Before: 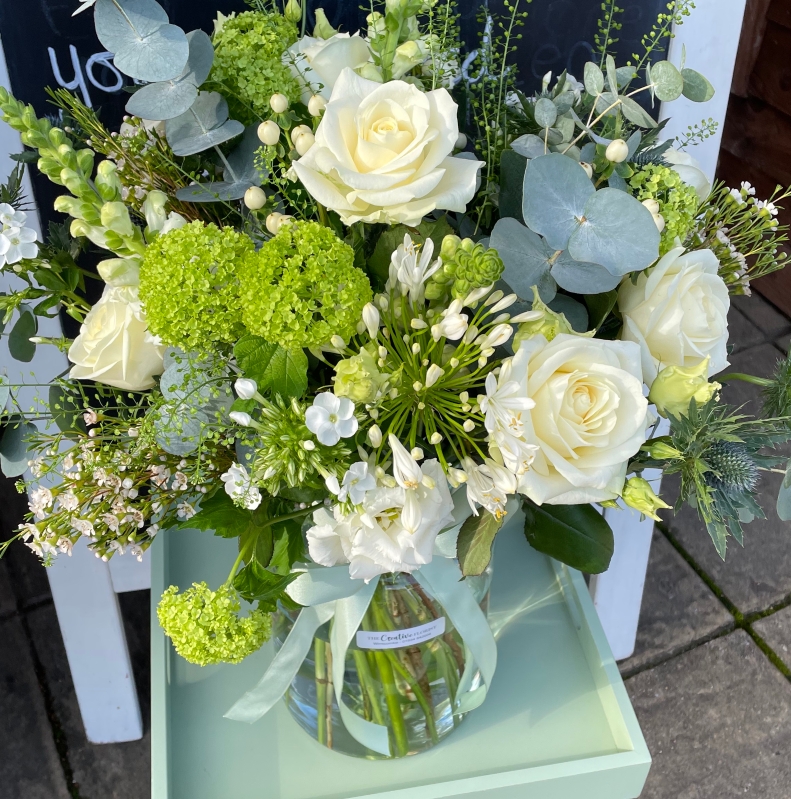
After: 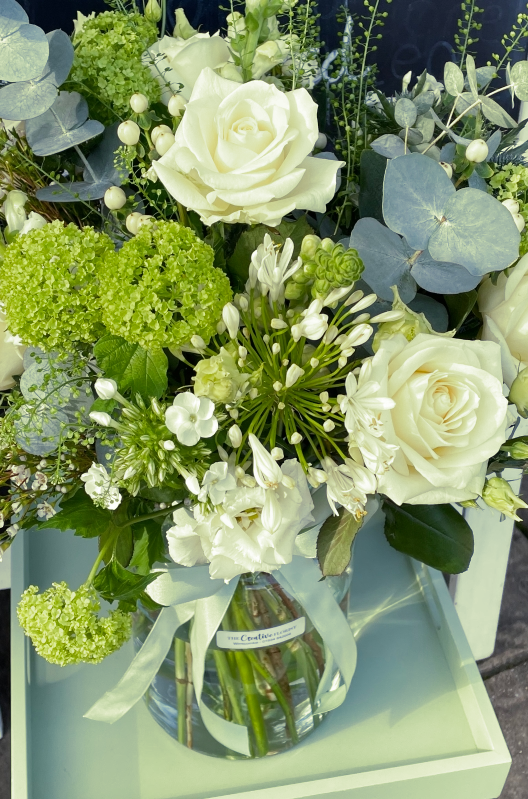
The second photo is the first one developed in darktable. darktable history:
crop and rotate: left 17.732%, right 15.423%
split-toning: shadows › hue 290.82°, shadows › saturation 0.34, highlights › saturation 0.38, balance 0, compress 50%
shadows and highlights: low approximation 0.01, soften with gaussian
